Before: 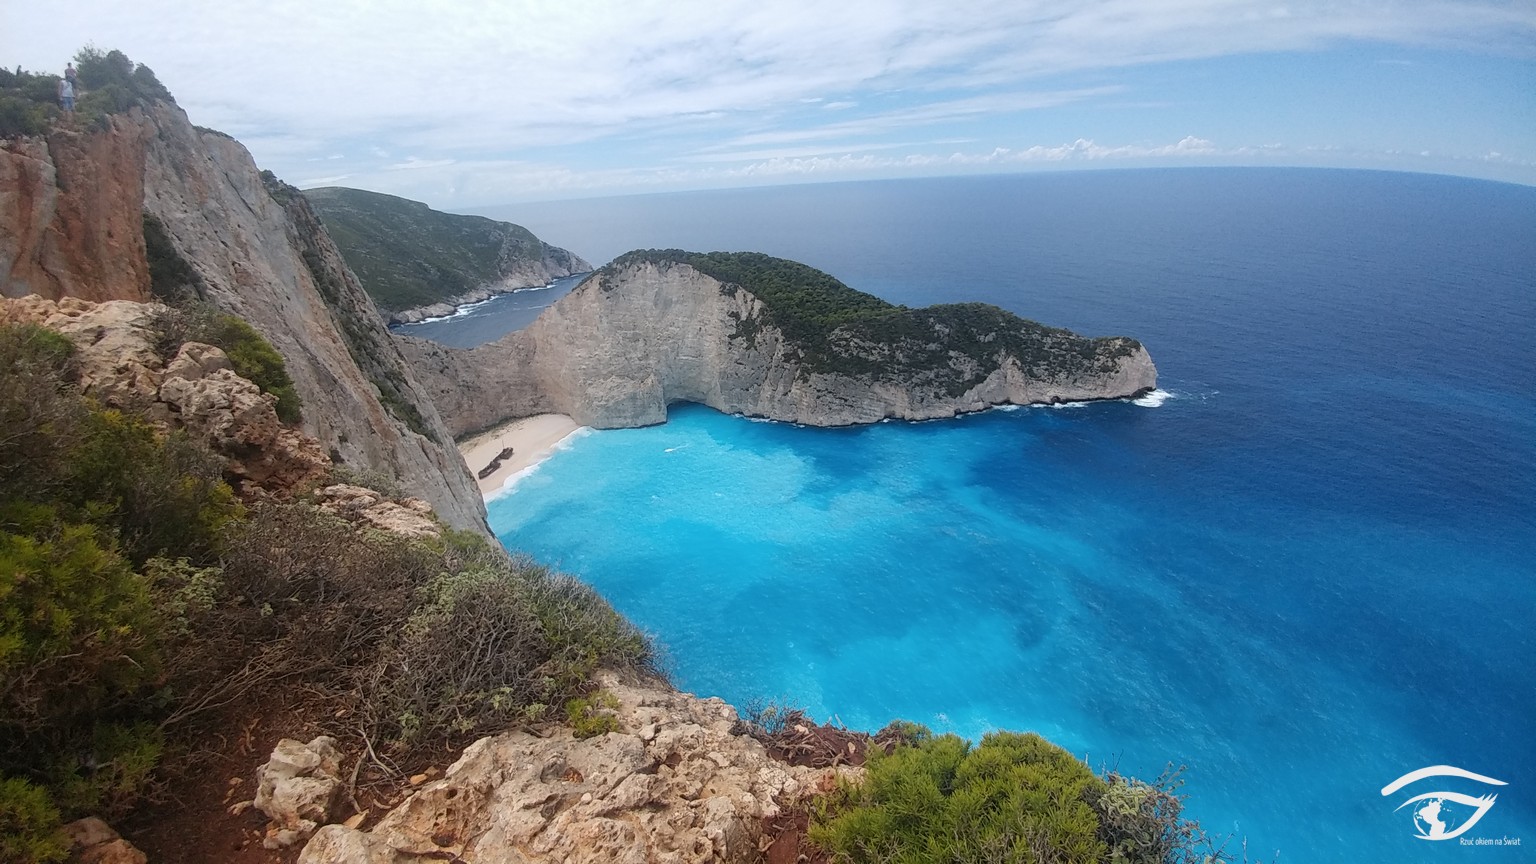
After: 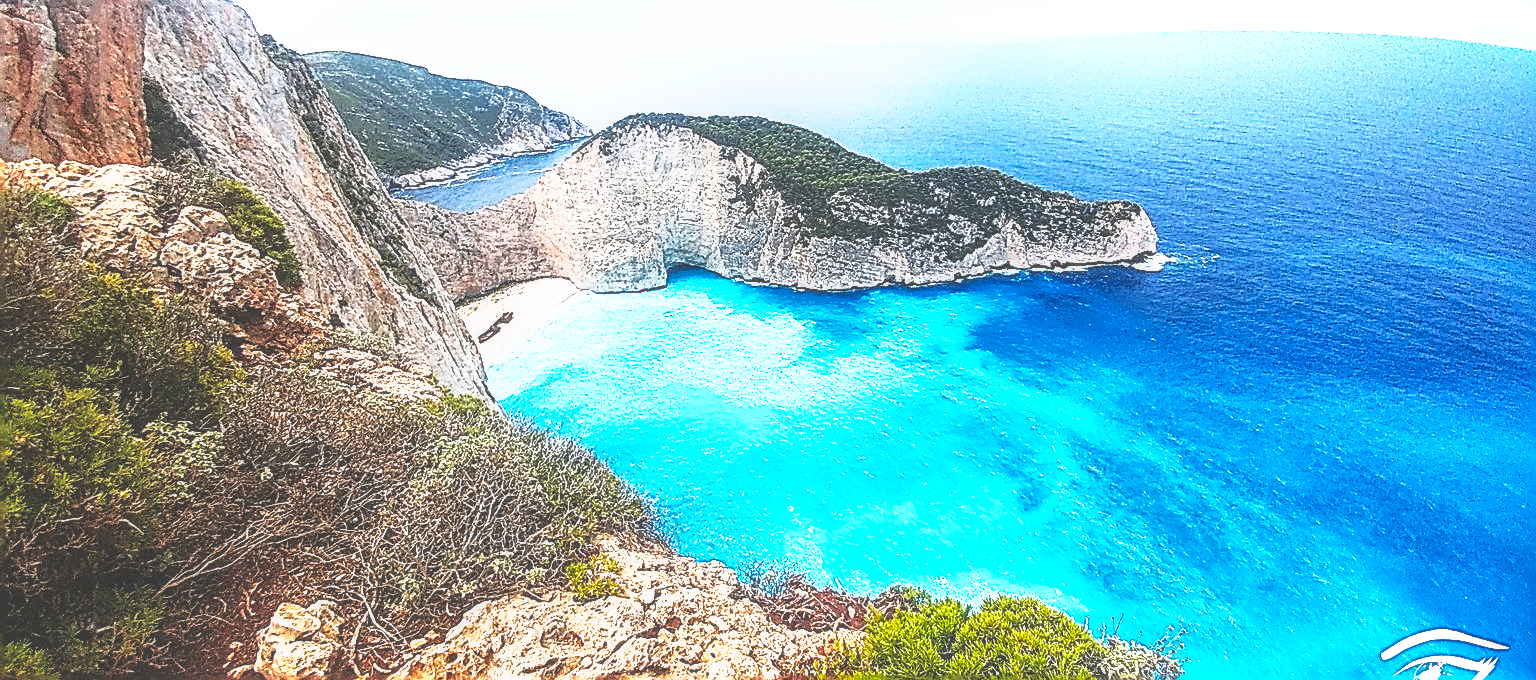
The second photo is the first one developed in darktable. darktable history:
crop and rotate: top 15.774%, bottom 5.506%
contrast brightness saturation: contrast 0.28
base curve: curves: ch0 [(0, 0.036) (0.007, 0.037) (0.604, 0.887) (1, 1)], preserve colors none
local contrast: highlights 0%, shadows 0%, detail 133%
exposure: black level correction 0, exposure 1.2 EV, compensate exposure bias true, compensate highlight preservation false
sharpen: amount 2
shadows and highlights: shadows 60, highlights -60
